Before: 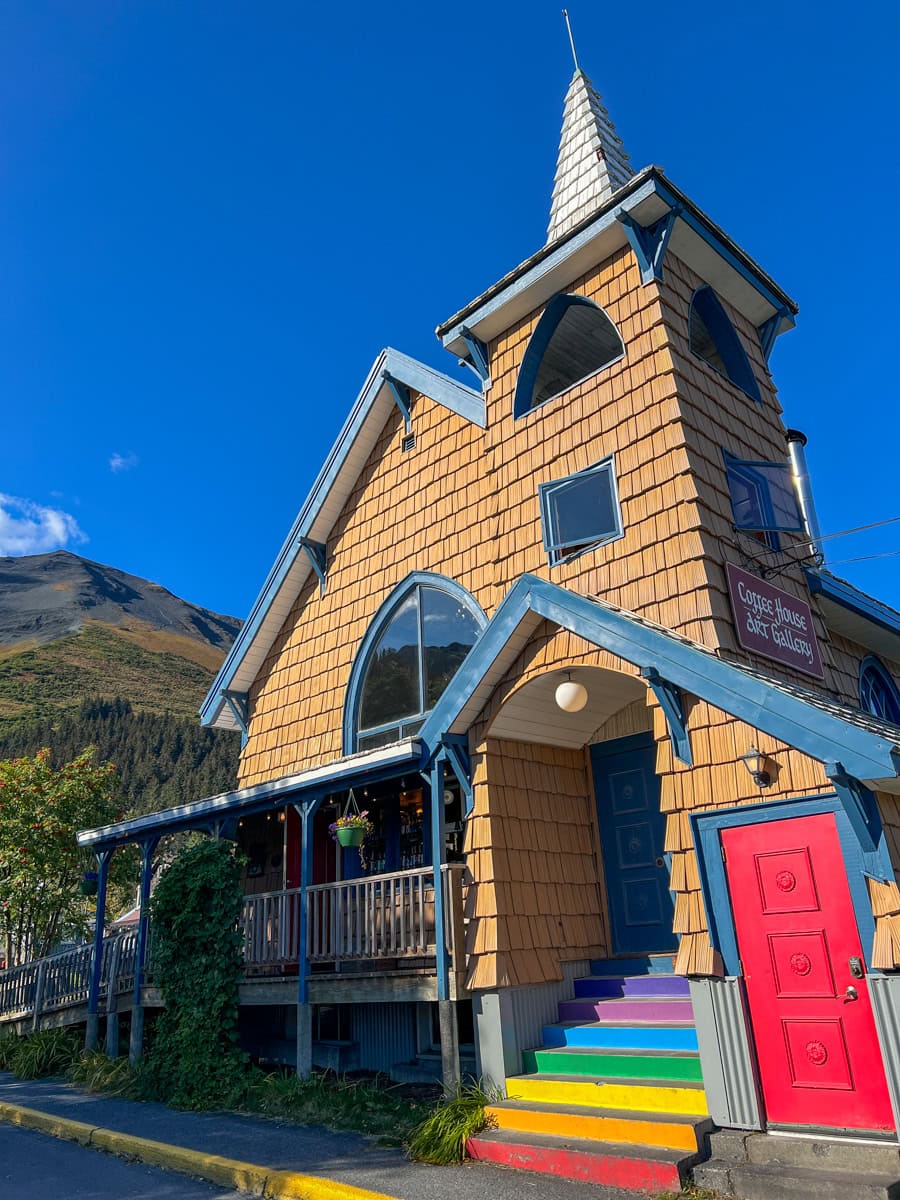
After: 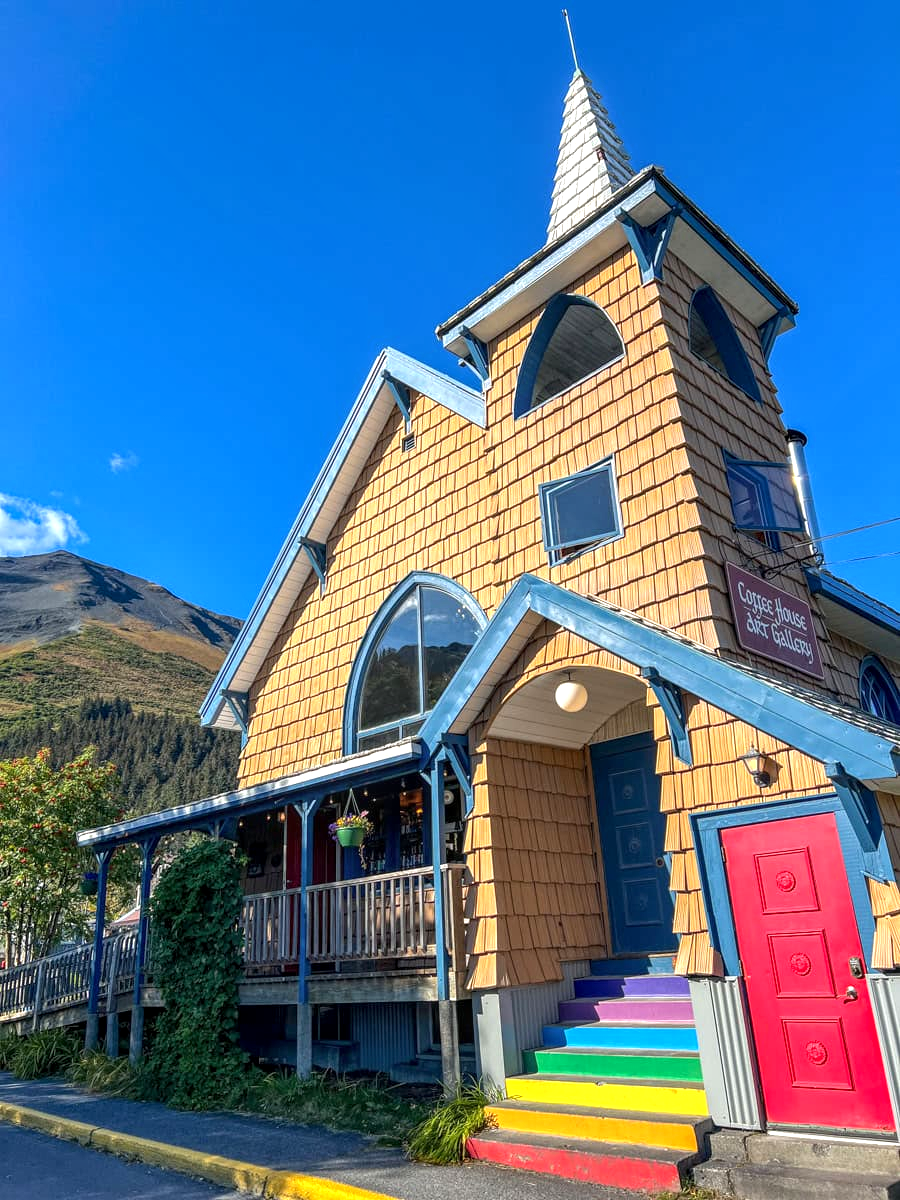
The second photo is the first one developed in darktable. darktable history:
local contrast: on, module defaults
exposure: exposure 0.6 EV, compensate highlight preservation false
